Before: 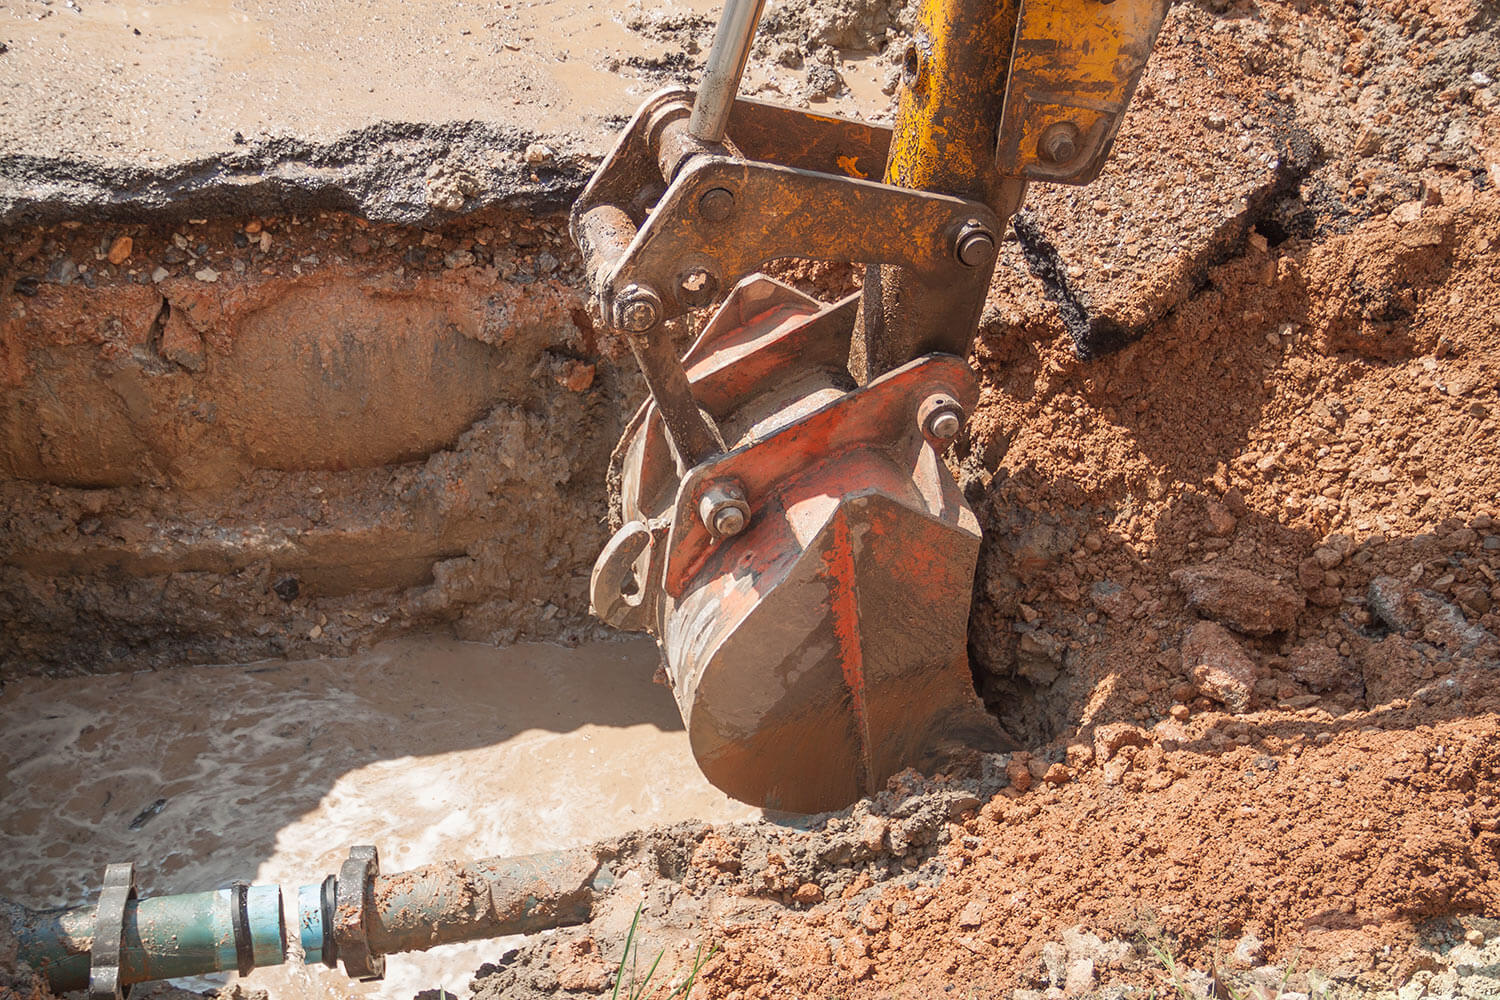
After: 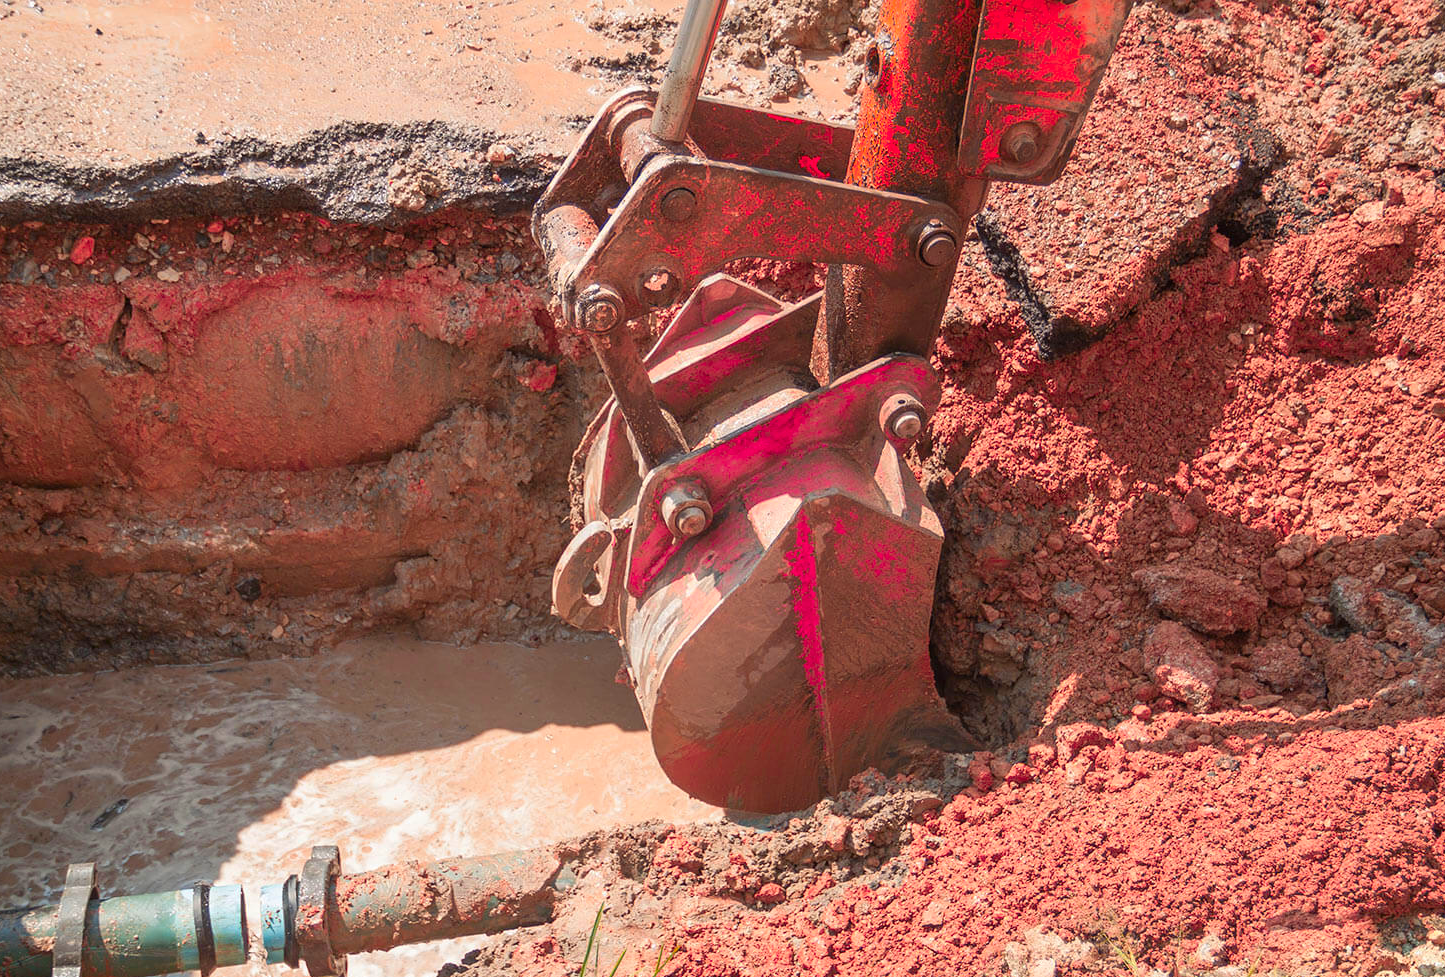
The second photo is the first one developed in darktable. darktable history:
crop and rotate: left 2.536%, right 1.107%, bottom 2.246%
color zones: curves: ch1 [(0.24, 0.634) (0.75, 0.5)]; ch2 [(0.253, 0.437) (0.745, 0.491)], mix 102.12%
